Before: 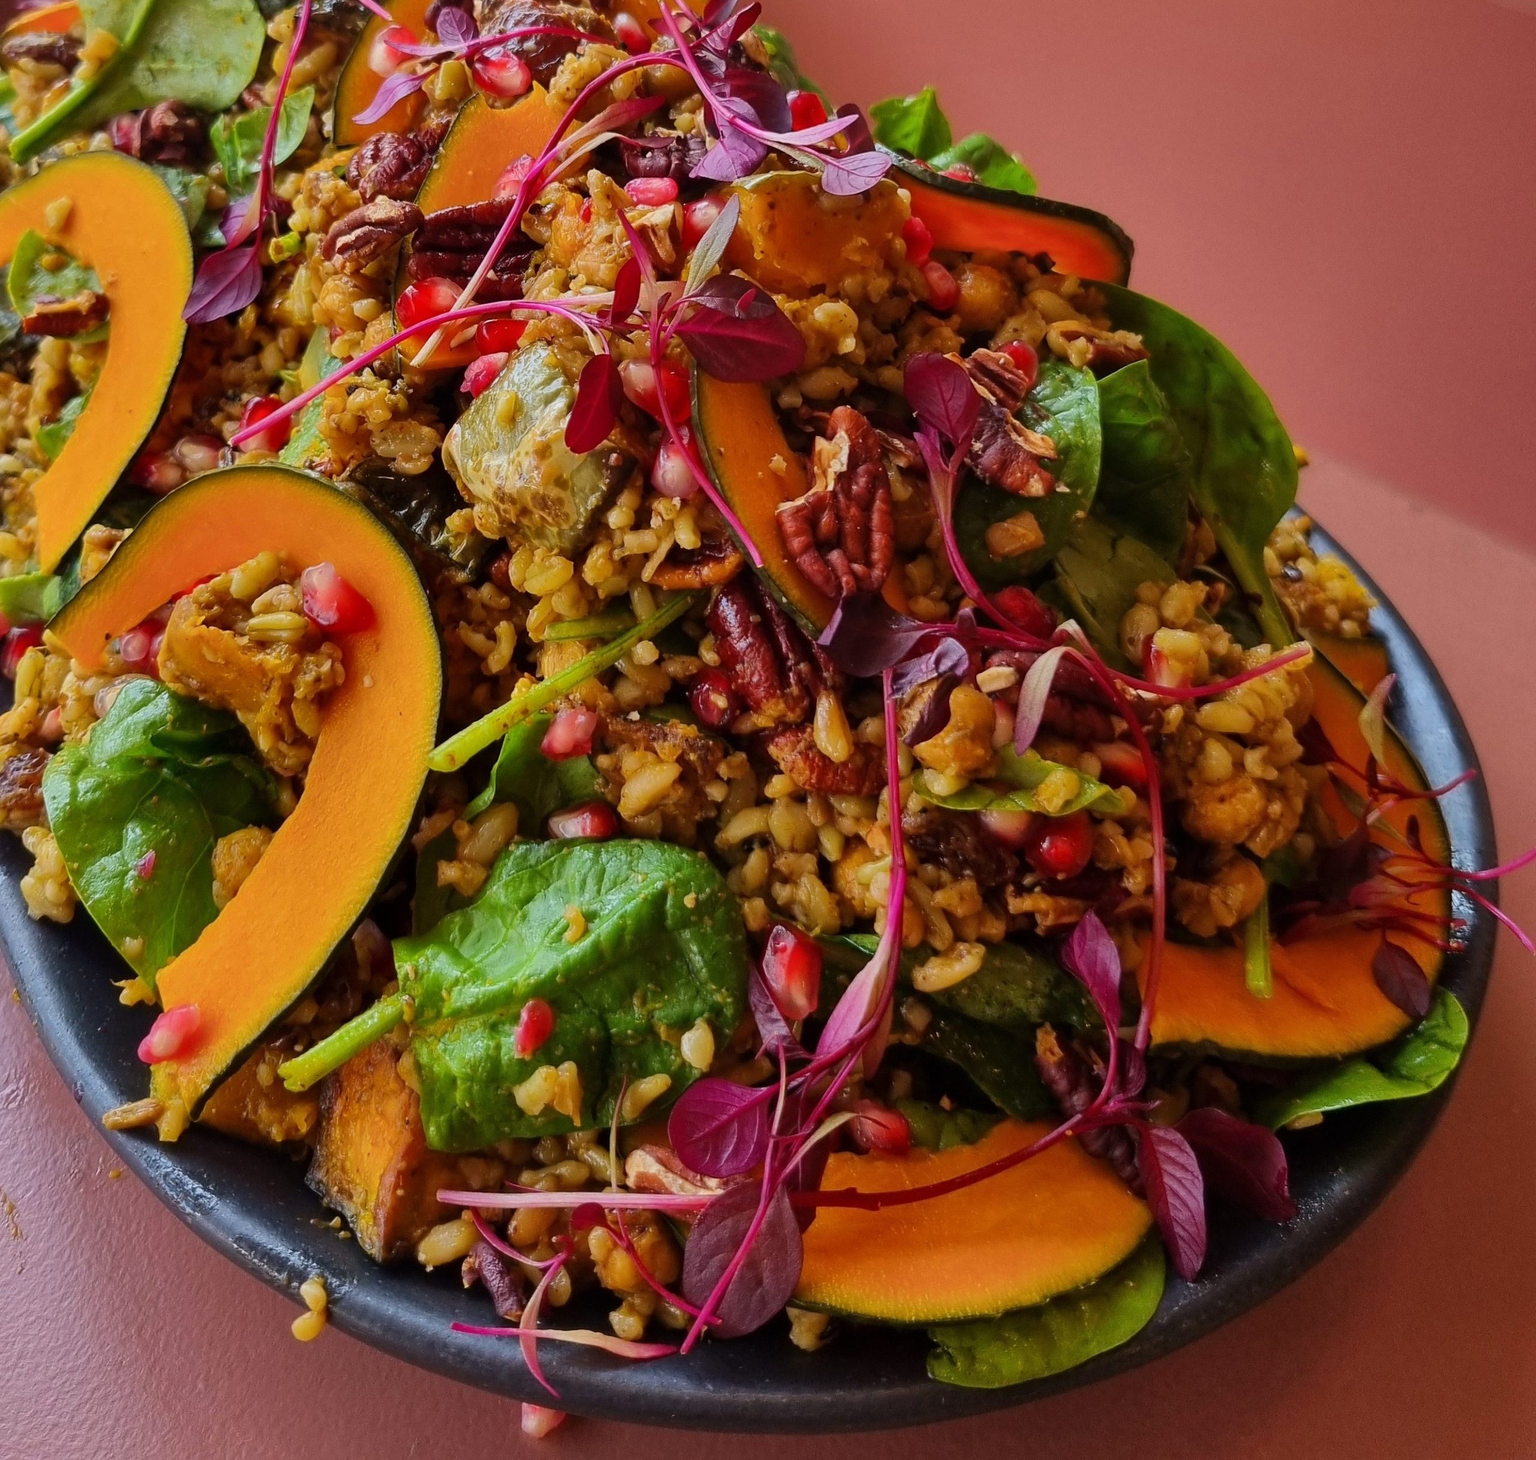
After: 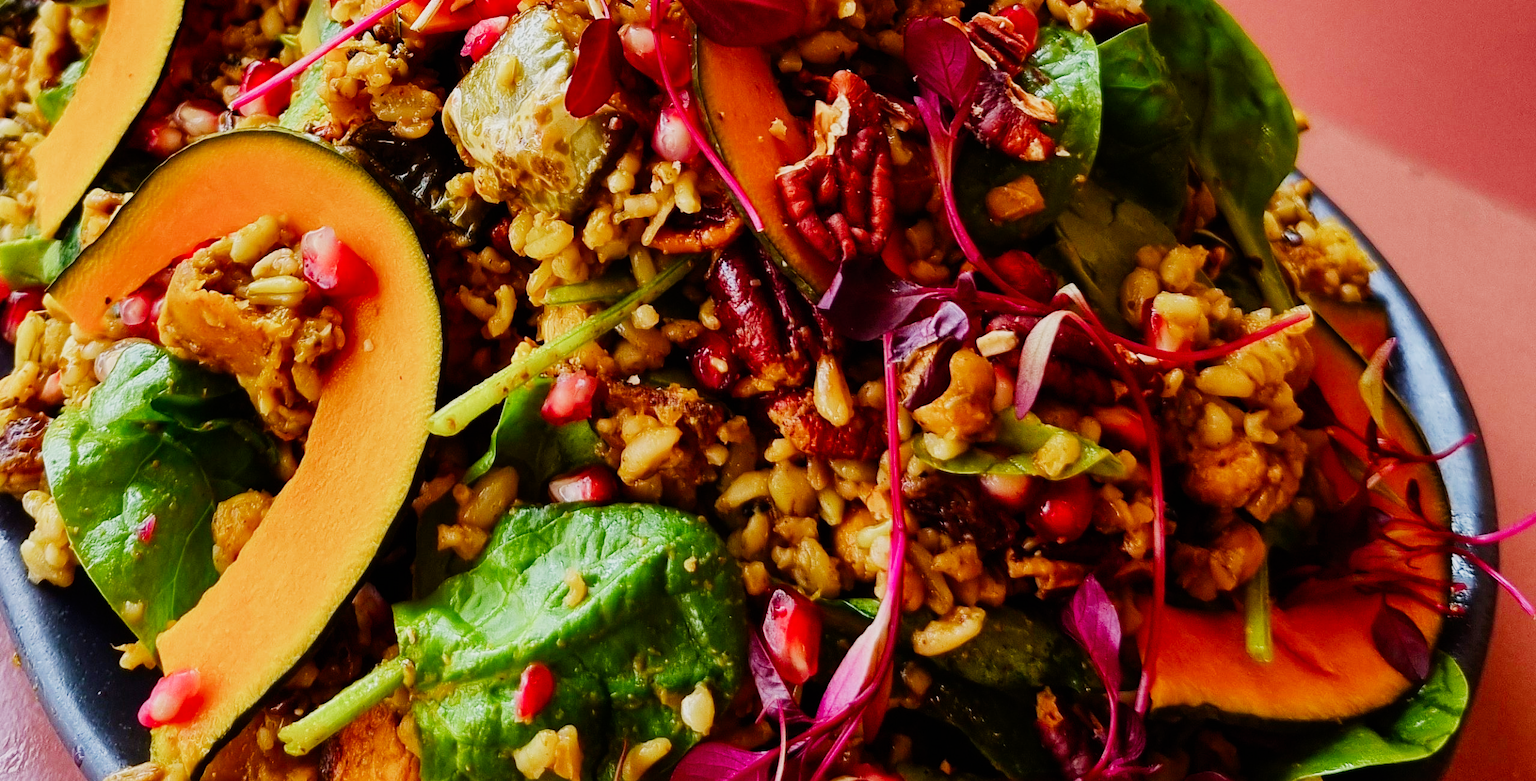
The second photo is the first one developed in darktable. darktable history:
crop and rotate: top 23.043%, bottom 23.437%
color balance rgb: perceptual saturation grading › global saturation 20%, perceptual saturation grading › highlights -50%, perceptual saturation grading › shadows 30%, perceptual brilliance grading › global brilliance 10%, perceptual brilliance grading › shadows 15%
sigmoid: contrast 1.7, skew 0.1, preserve hue 0%, red attenuation 0.1, red rotation 0.035, green attenuation 0.1, green rotation -0.017, blue attenuation 0.15, blue rotation -0.052, base primaries Rec2020
